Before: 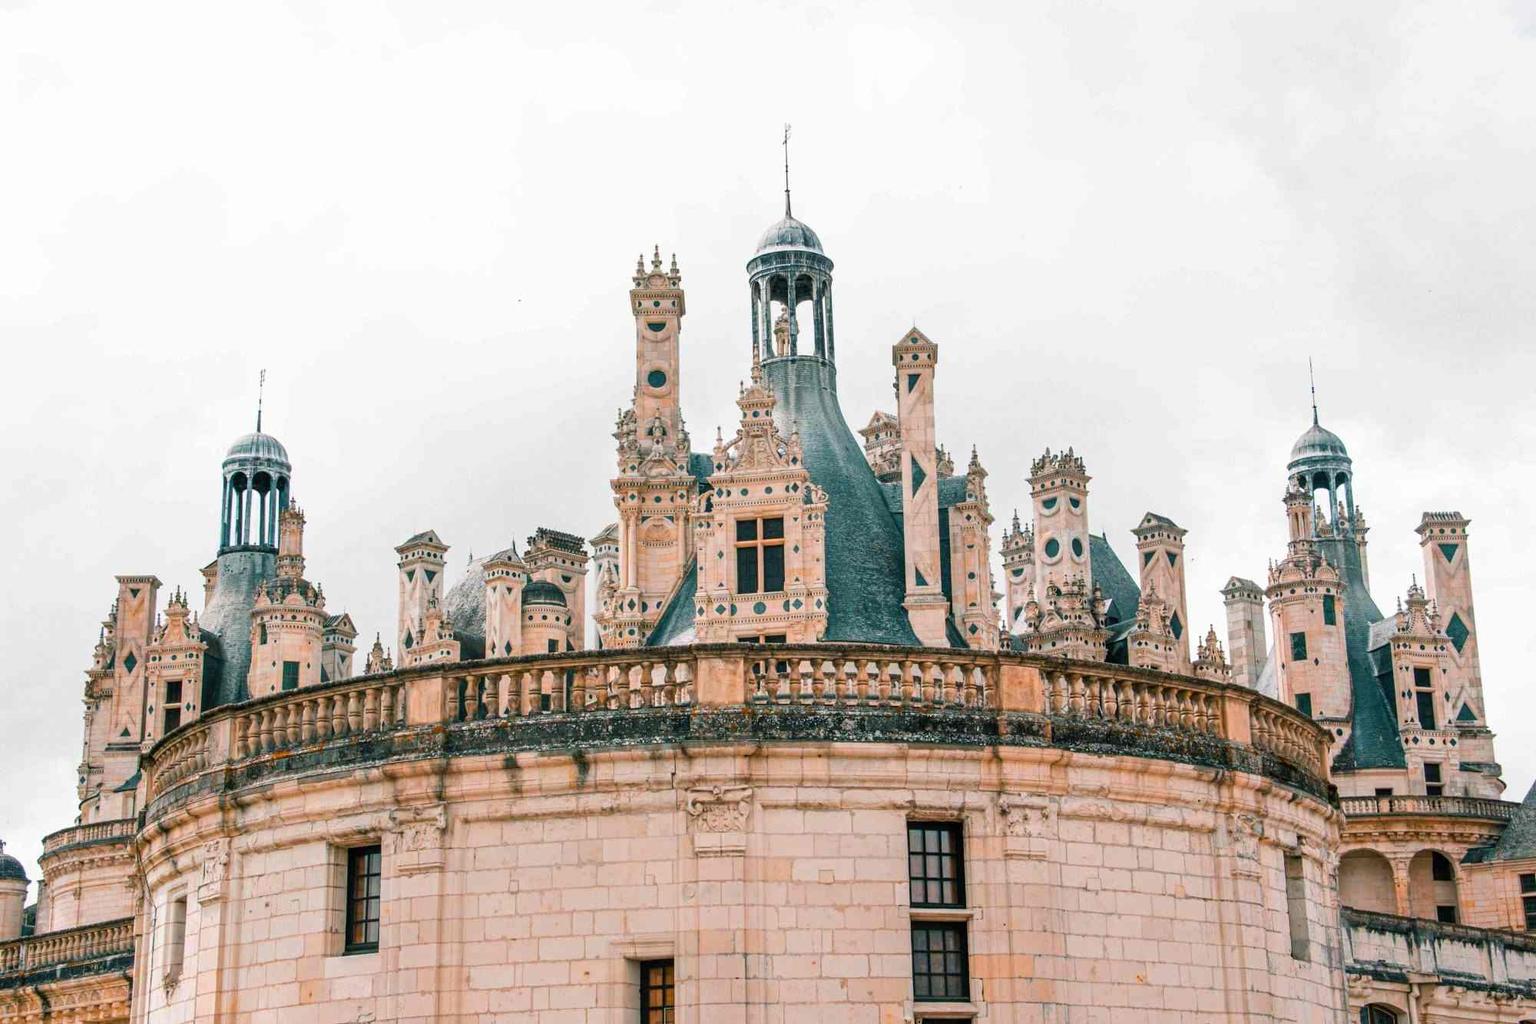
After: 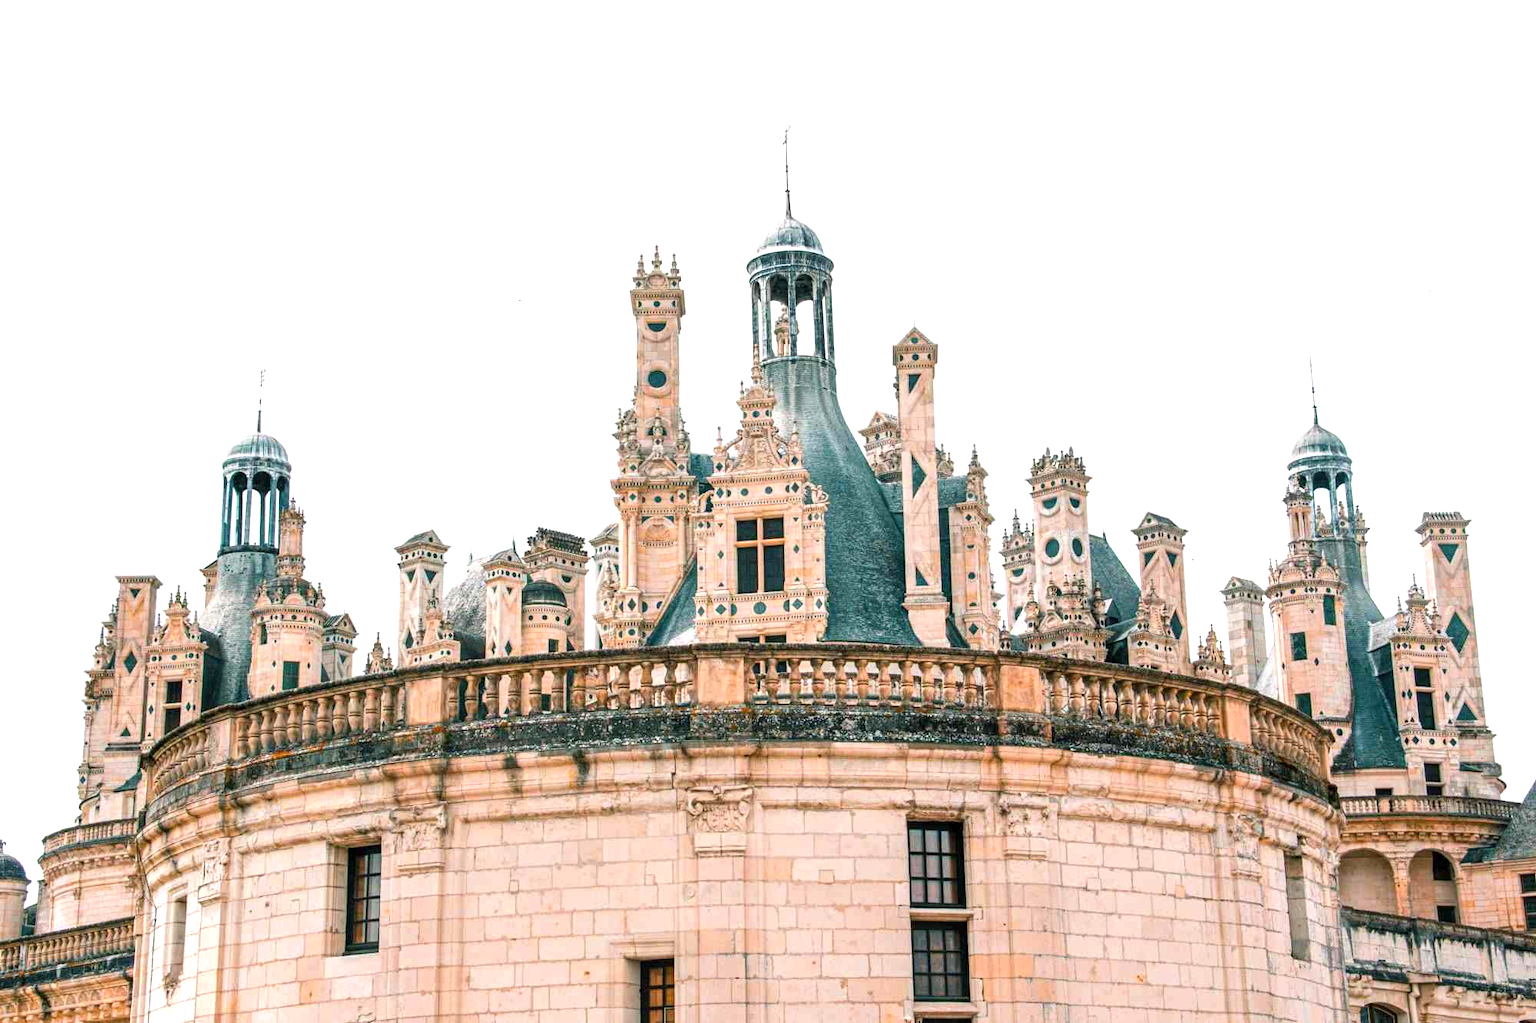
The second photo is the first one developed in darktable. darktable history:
local contrast: highlights 100%, shadows 100%, detail 120%, midtone range 0.2
exposure: black level correction 0, exposure 0.5 EV, compensate exposure bias true, compensate highlight preservation false
